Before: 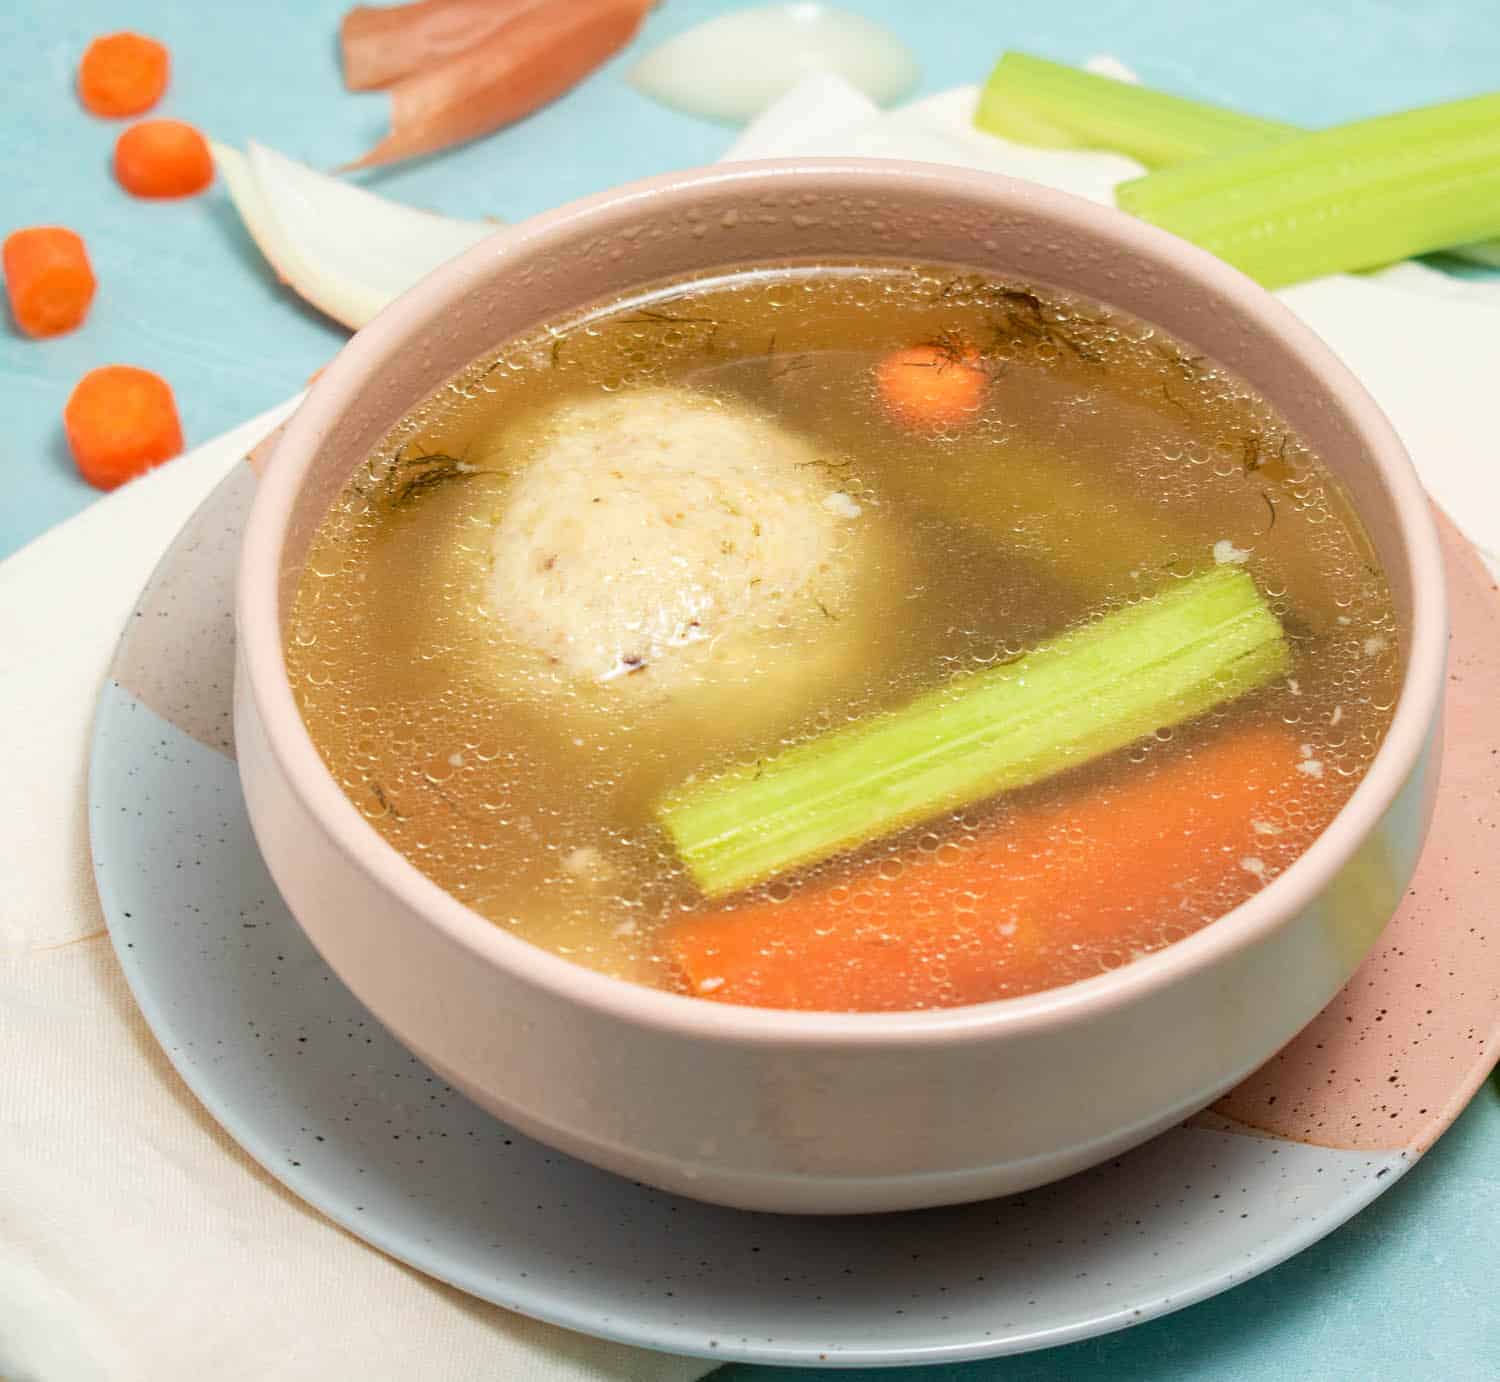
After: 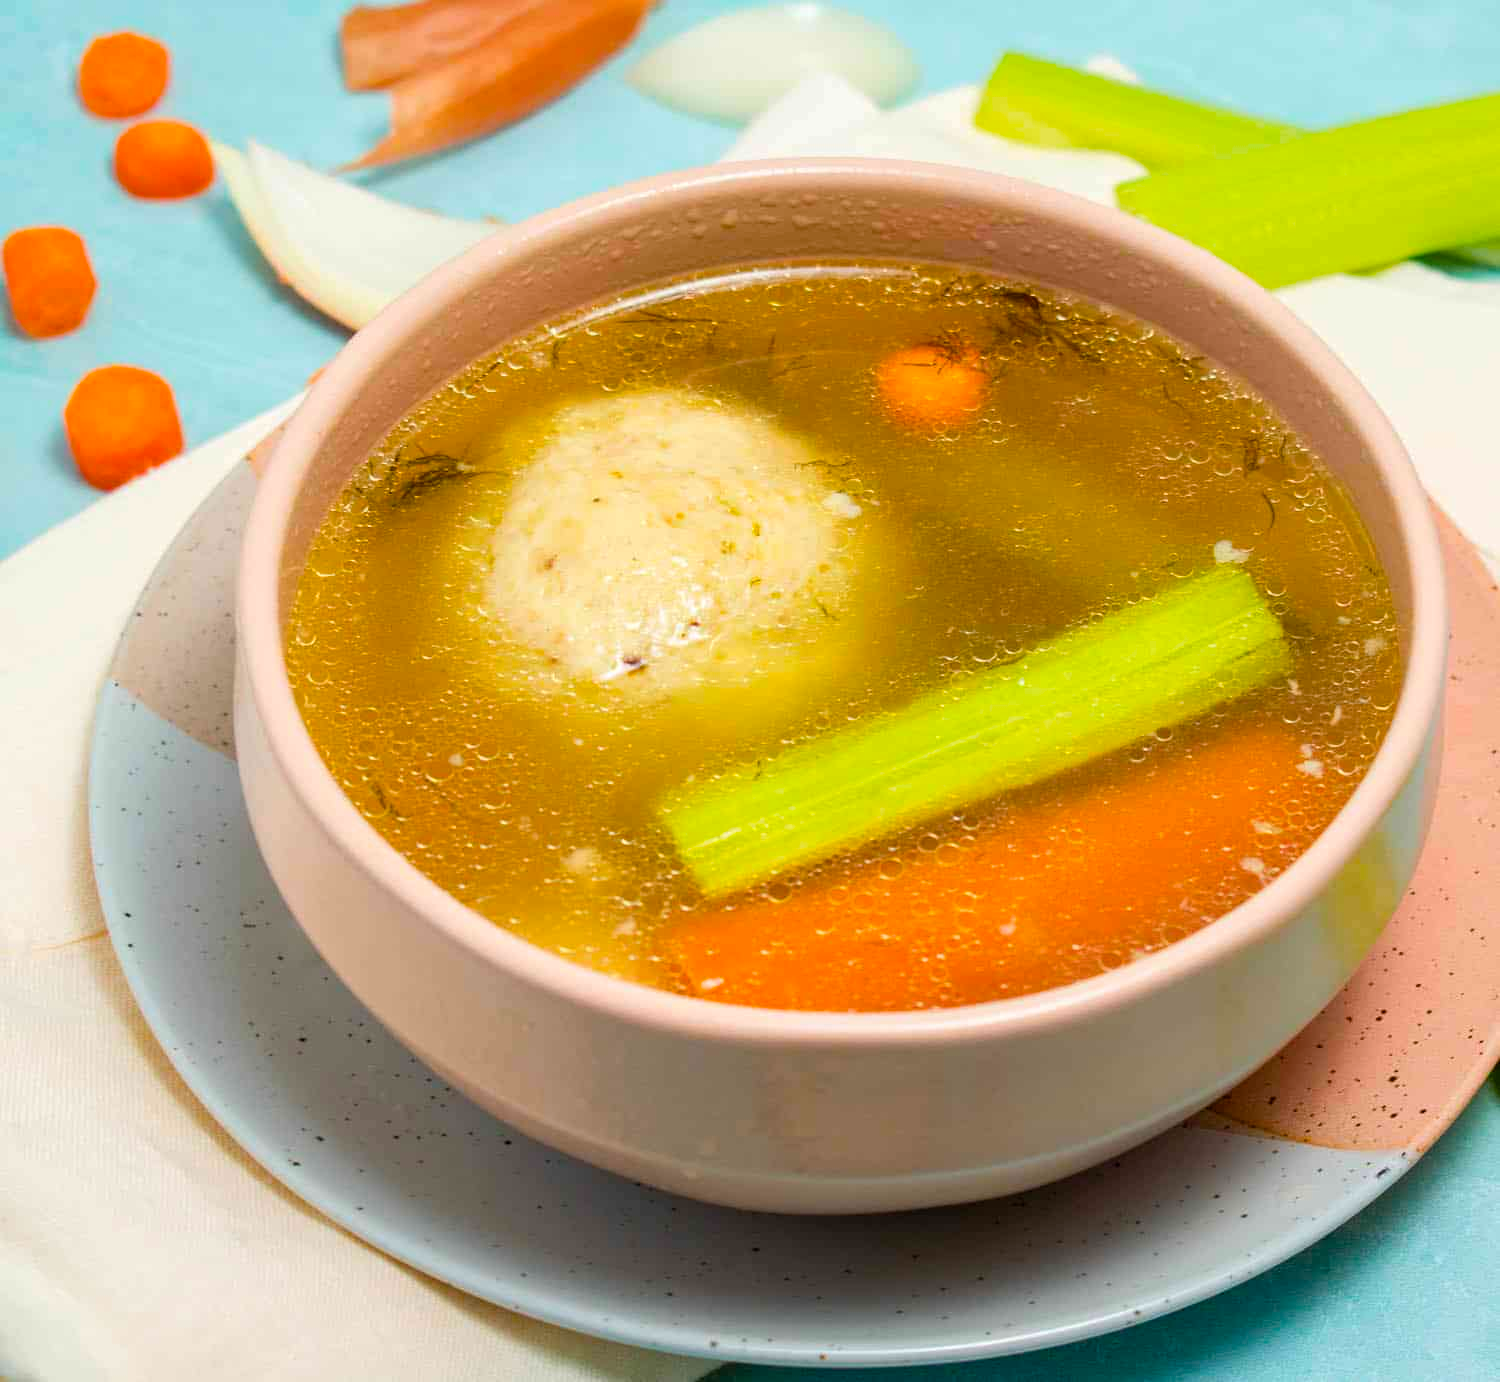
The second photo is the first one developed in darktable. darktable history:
color balance rgb: linear chroma grading › global chroma 15.272%, perceptual saturation grading › global saturation 19.864%, global vibrance 20%
